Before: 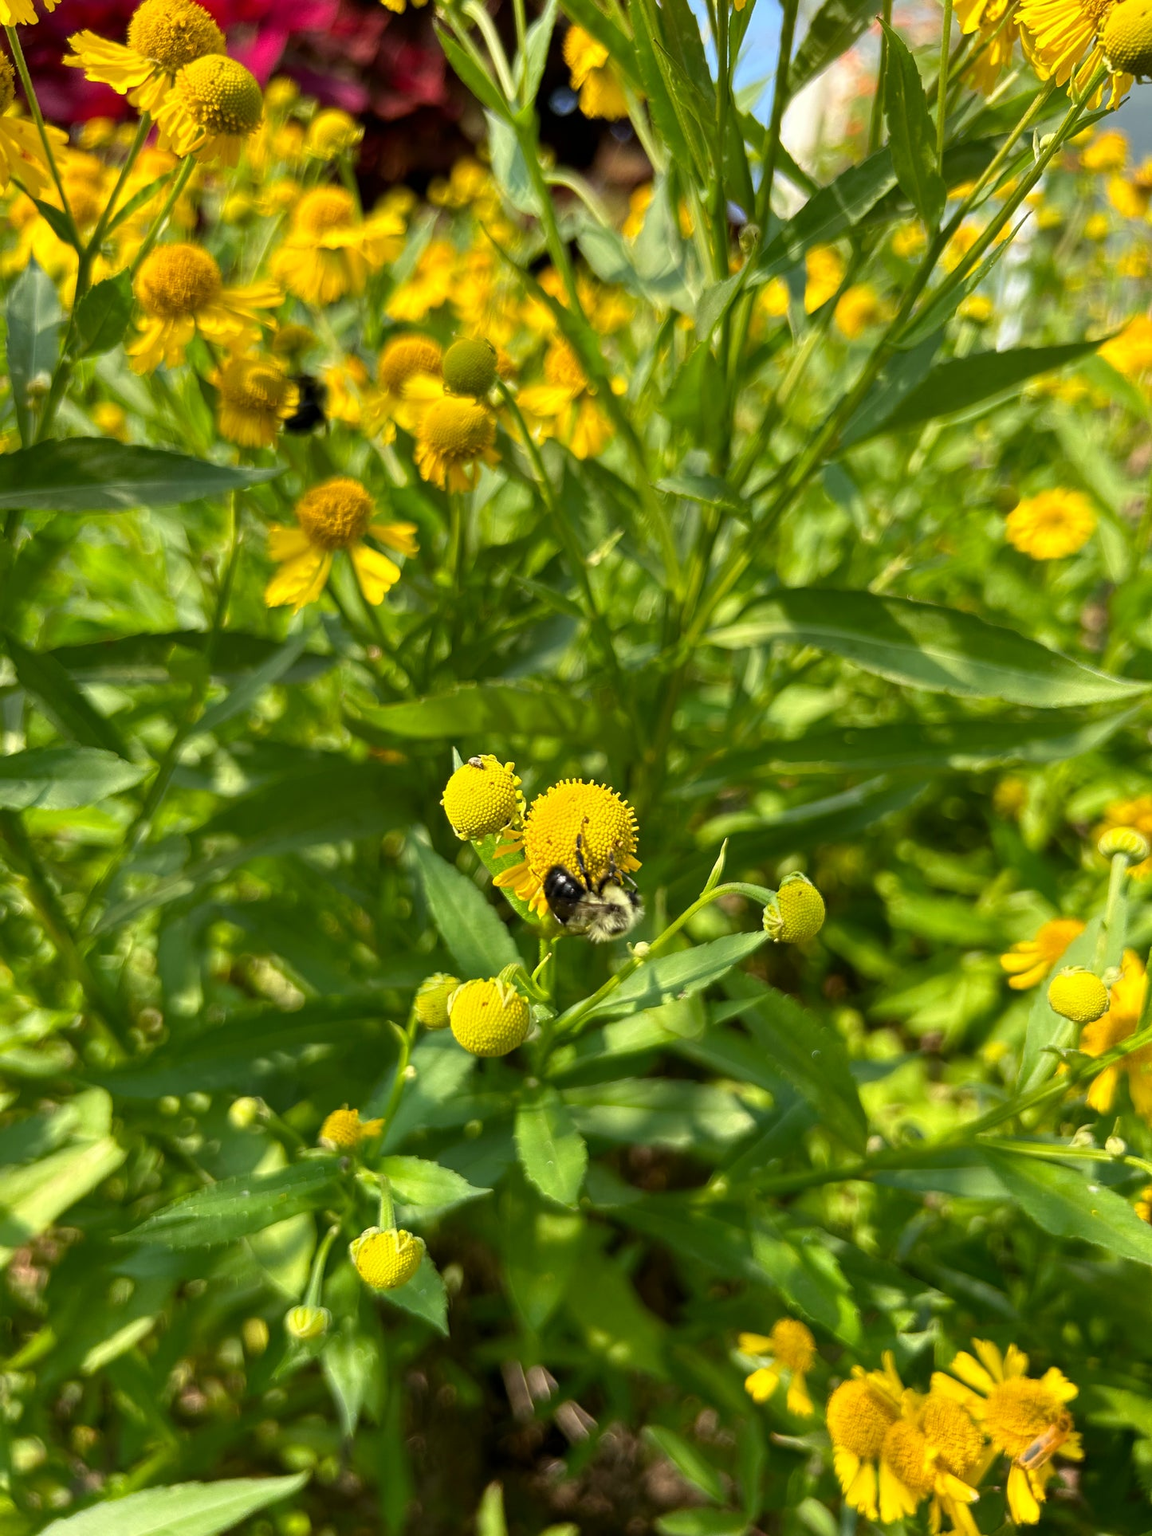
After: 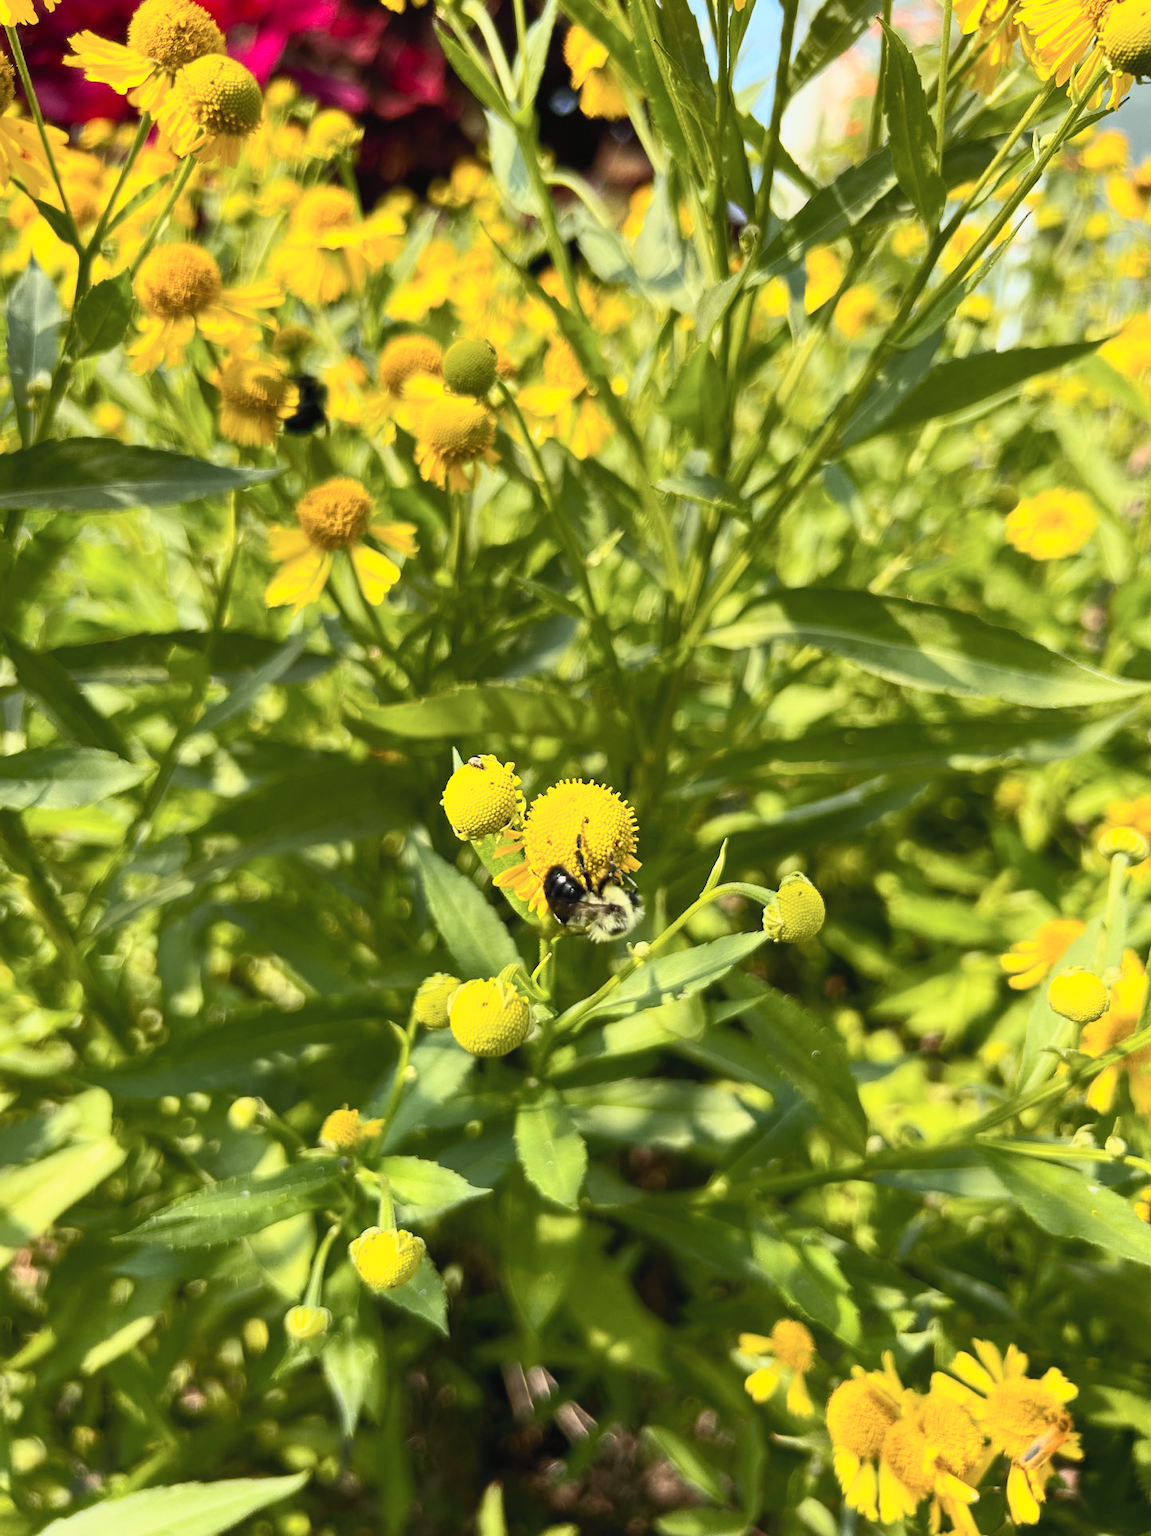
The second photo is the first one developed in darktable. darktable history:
tone curve: curves: ch0 [(0, 0.026) (0.172, 0.194) (0.398, 0.437) (0.469, 0.544) (0.612, 0.741) (0.845, 0.926) (1, 0.968)]; ch1 [(0, 0) (0.437, 0.453) (0.472, 0.467) (0.502, 0.502) (0.531, 0.537) (0.574, 0.583) (0.617, 0.64) (0.699, 0.749) (0.859, 0.919) (1, 1)]; ch2 [(0, 0) (0.33, 0.301) (0.421, 0.443) (0.476, 0.502) (0.511, 0.504) (0.553, 0.55) (0.595, 0.586) (0.664, 0.664) (1, 1)], color space Lab, independent channels, preserve colors none
